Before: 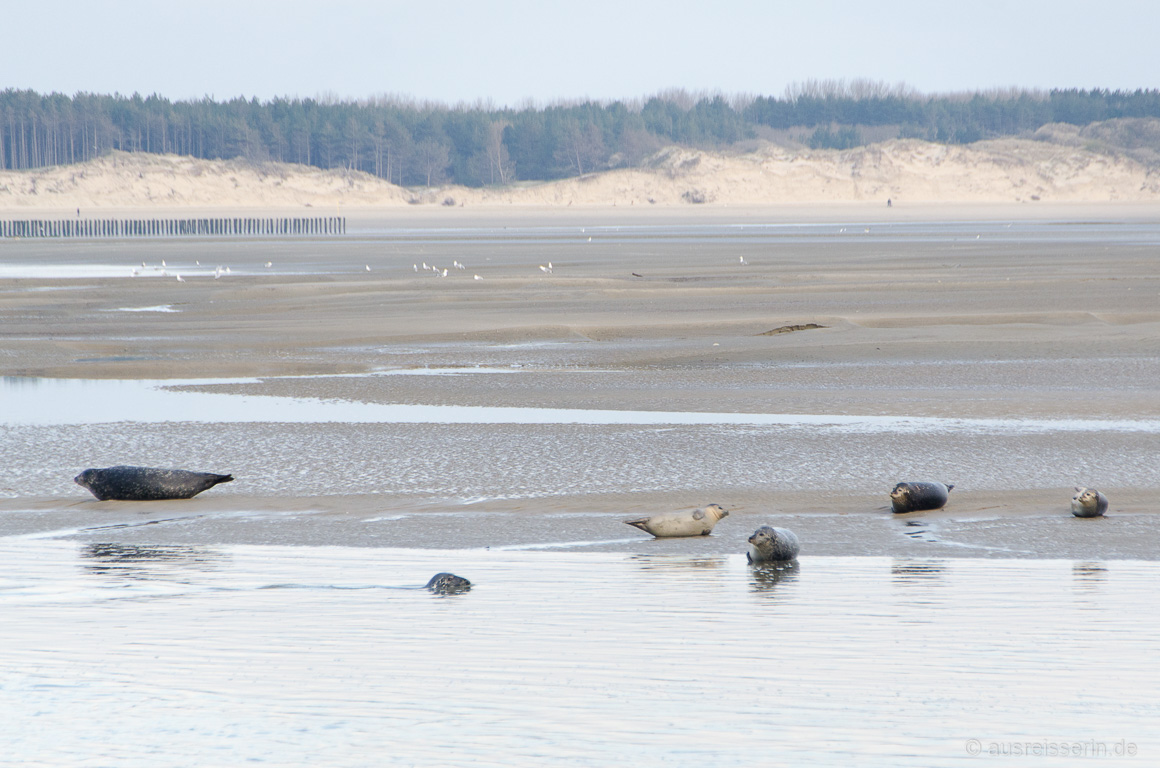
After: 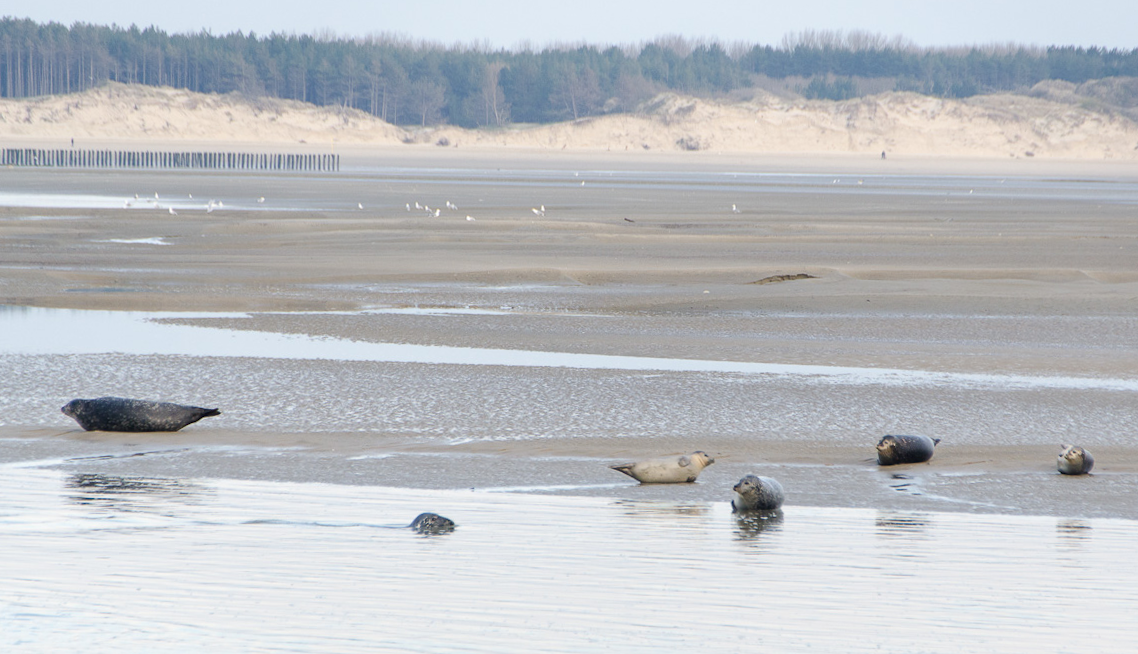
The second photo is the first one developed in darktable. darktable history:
crop and rotate: top 5.609%, bottom 5.609%
rotate and perspective: rotation 1.57°, crop left 0.018, crop right 0.982, crop top 0.039, crop bottom 0.961
